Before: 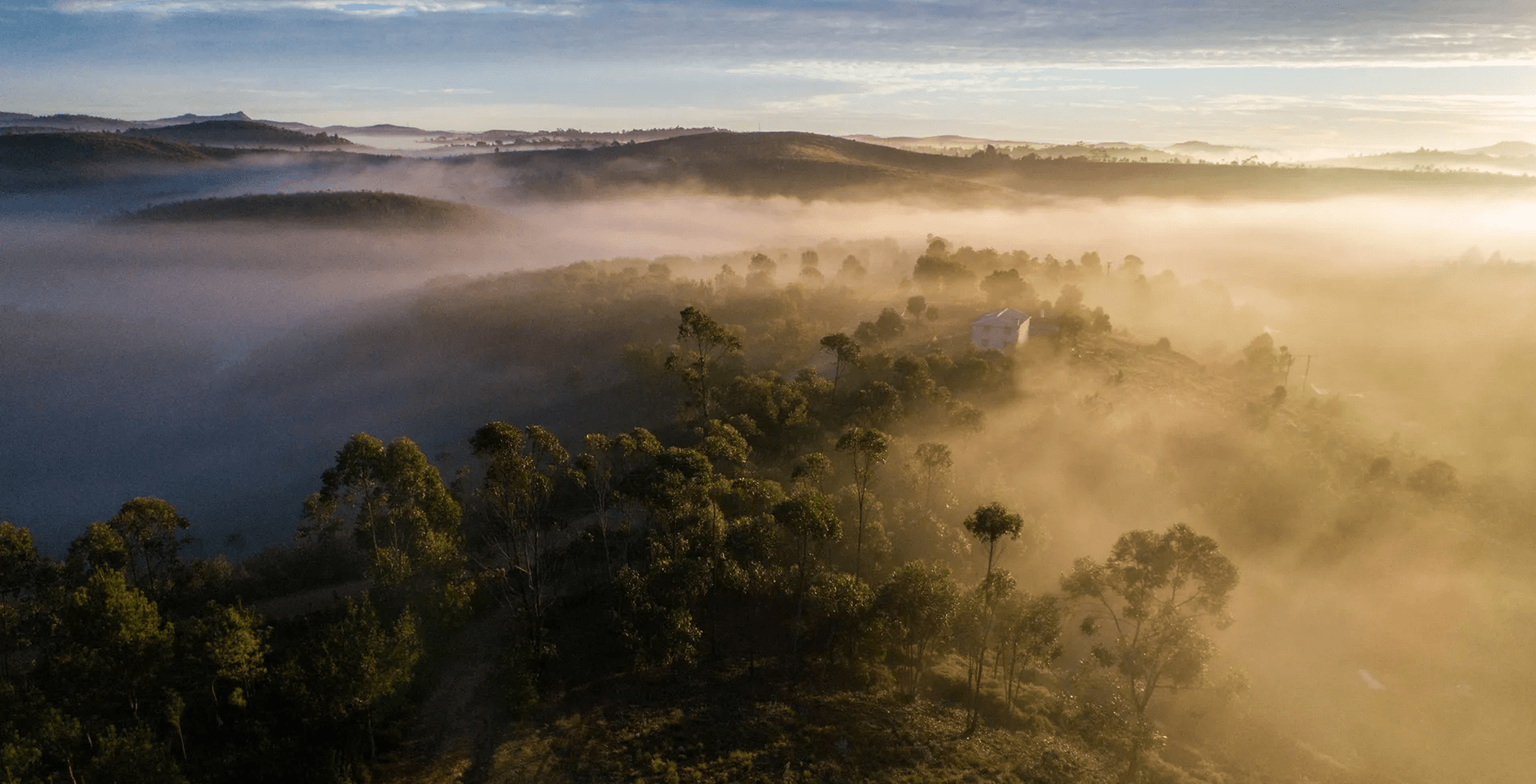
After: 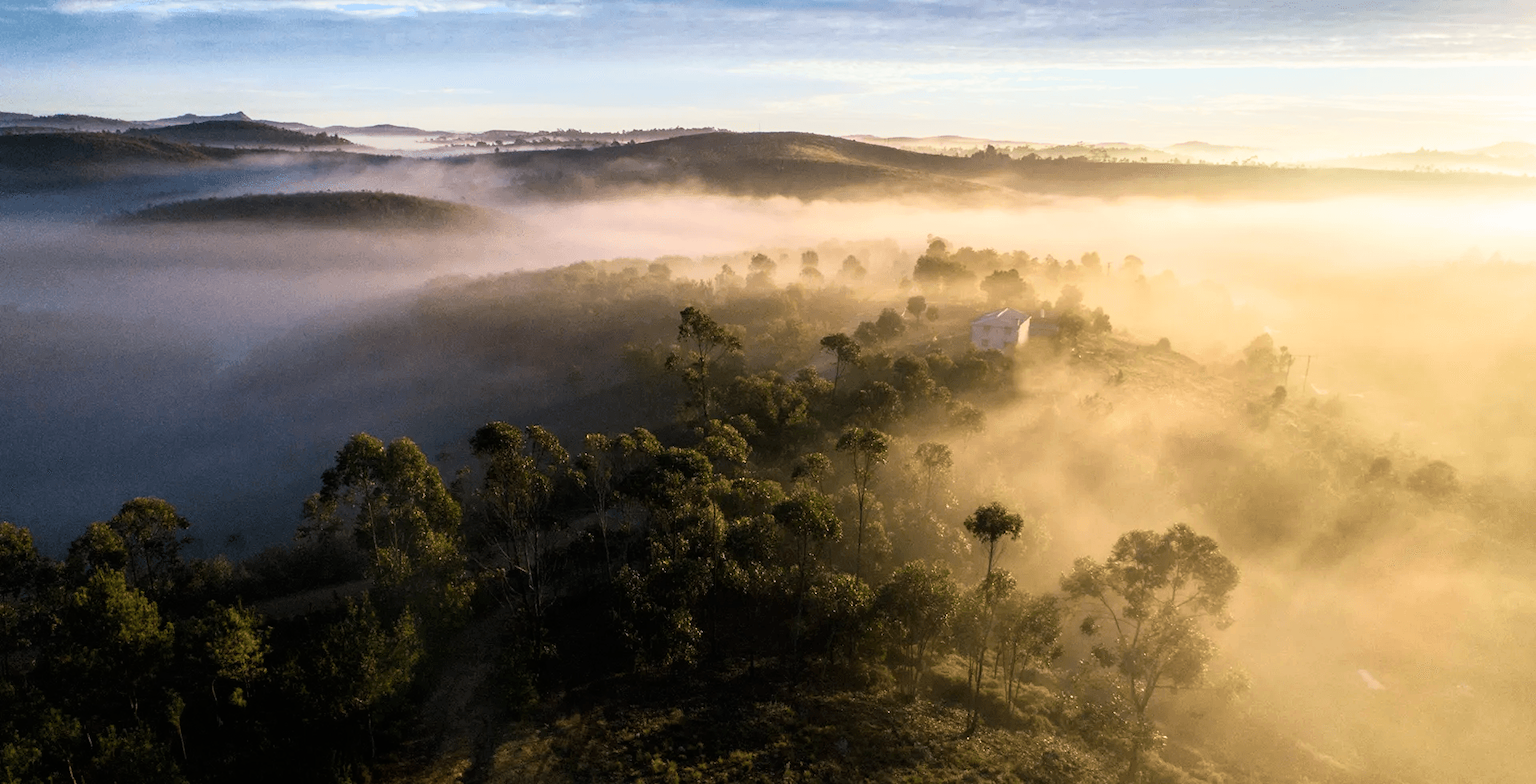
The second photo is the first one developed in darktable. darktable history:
base curve: curves: ch0 [(0, 0) (0.005, 0.002) (0.193, 0.295) (0.399, 0.664) (0.75, 0.928) (1, 1)]
white balance: red 0.988, blue 1.017
